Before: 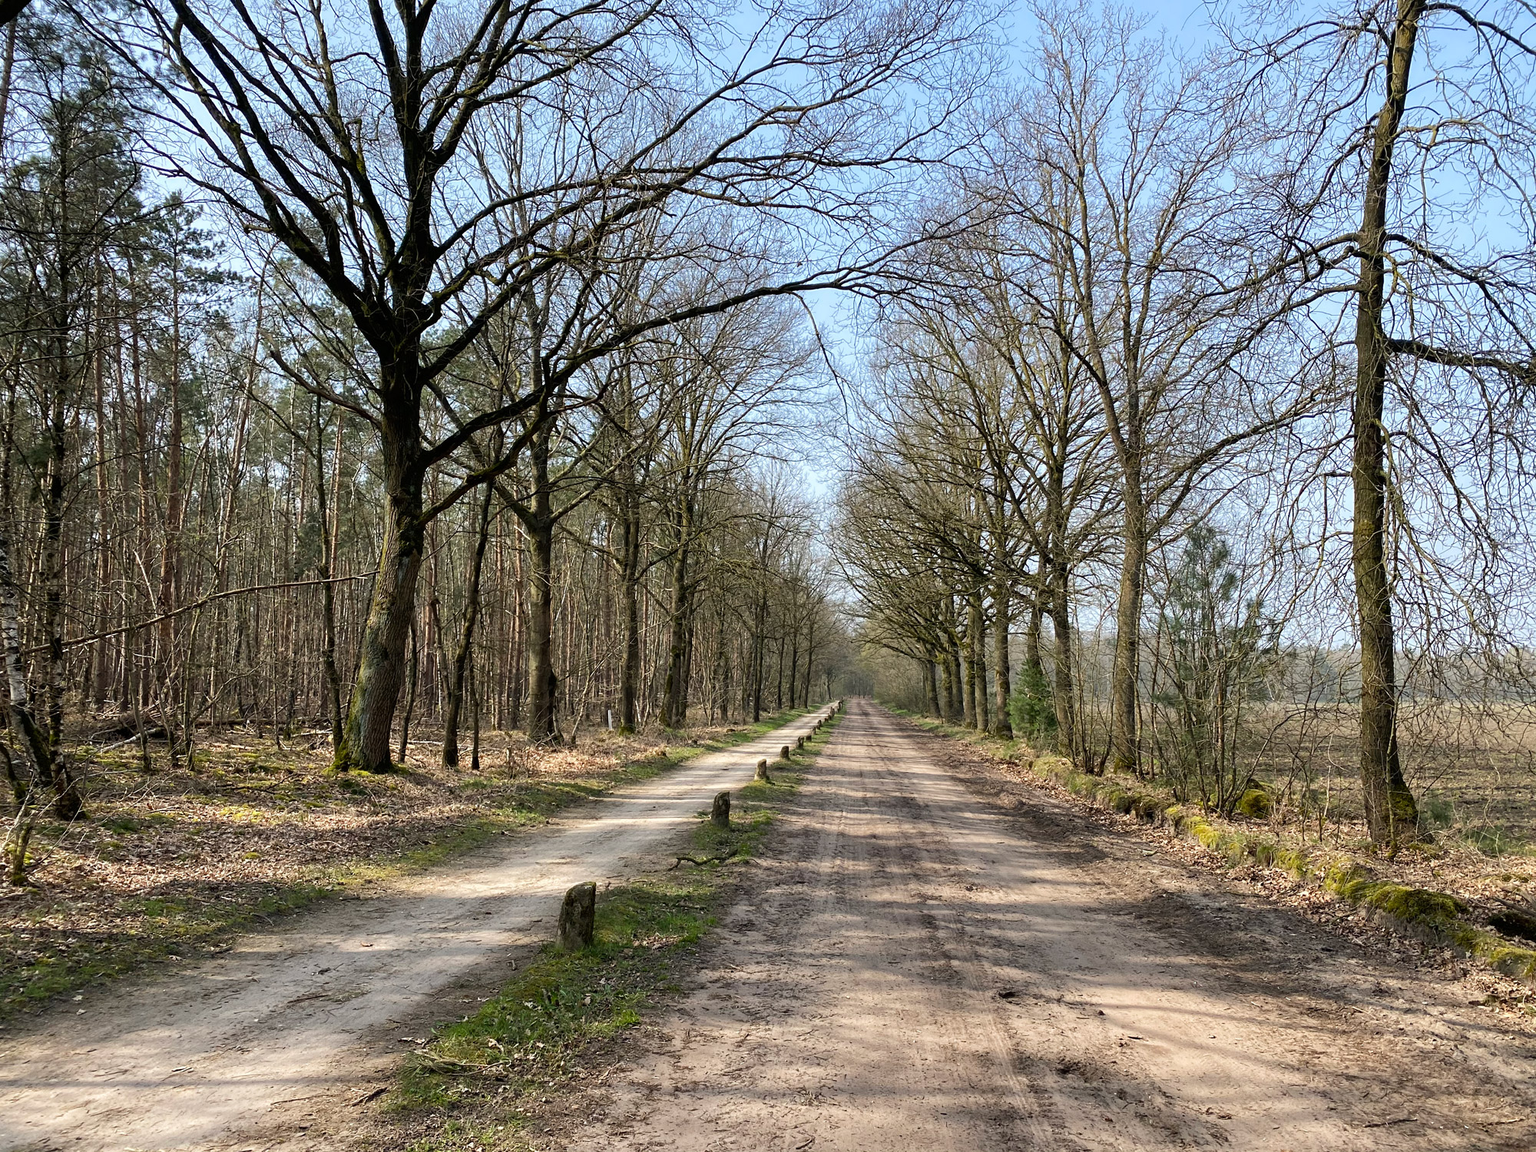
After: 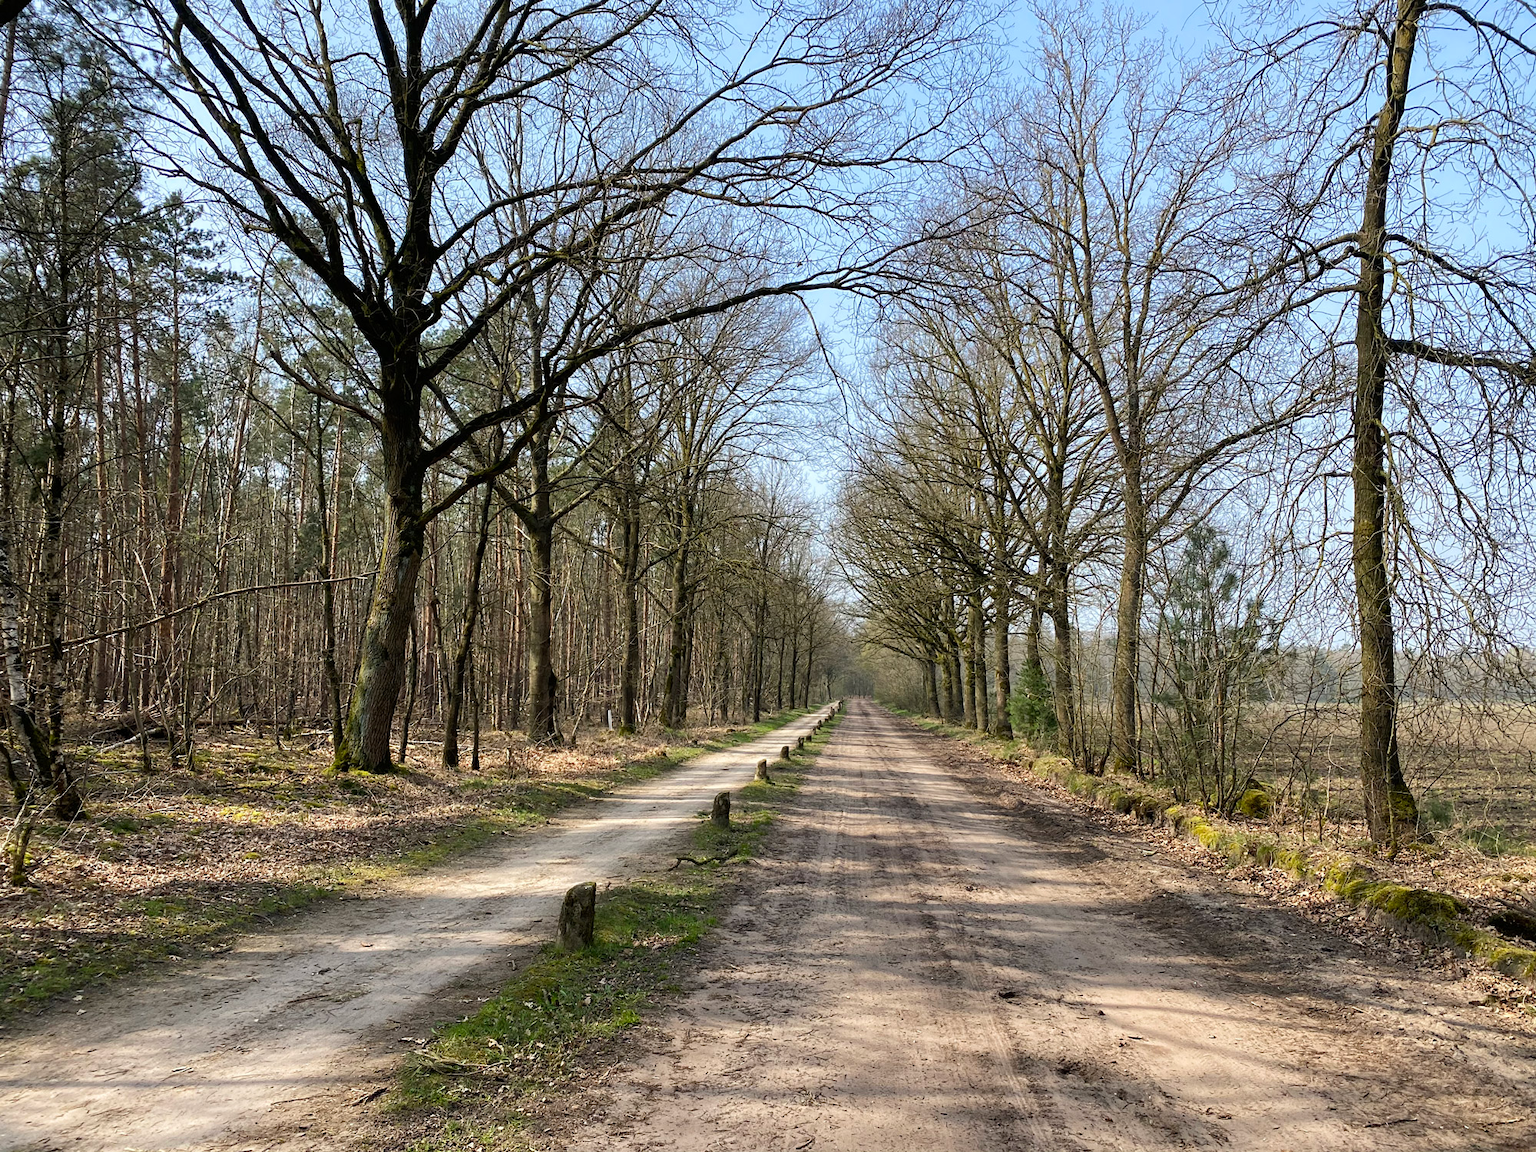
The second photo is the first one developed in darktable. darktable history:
contrast brightness saturation: contrast 0.038, saturation 0.072
